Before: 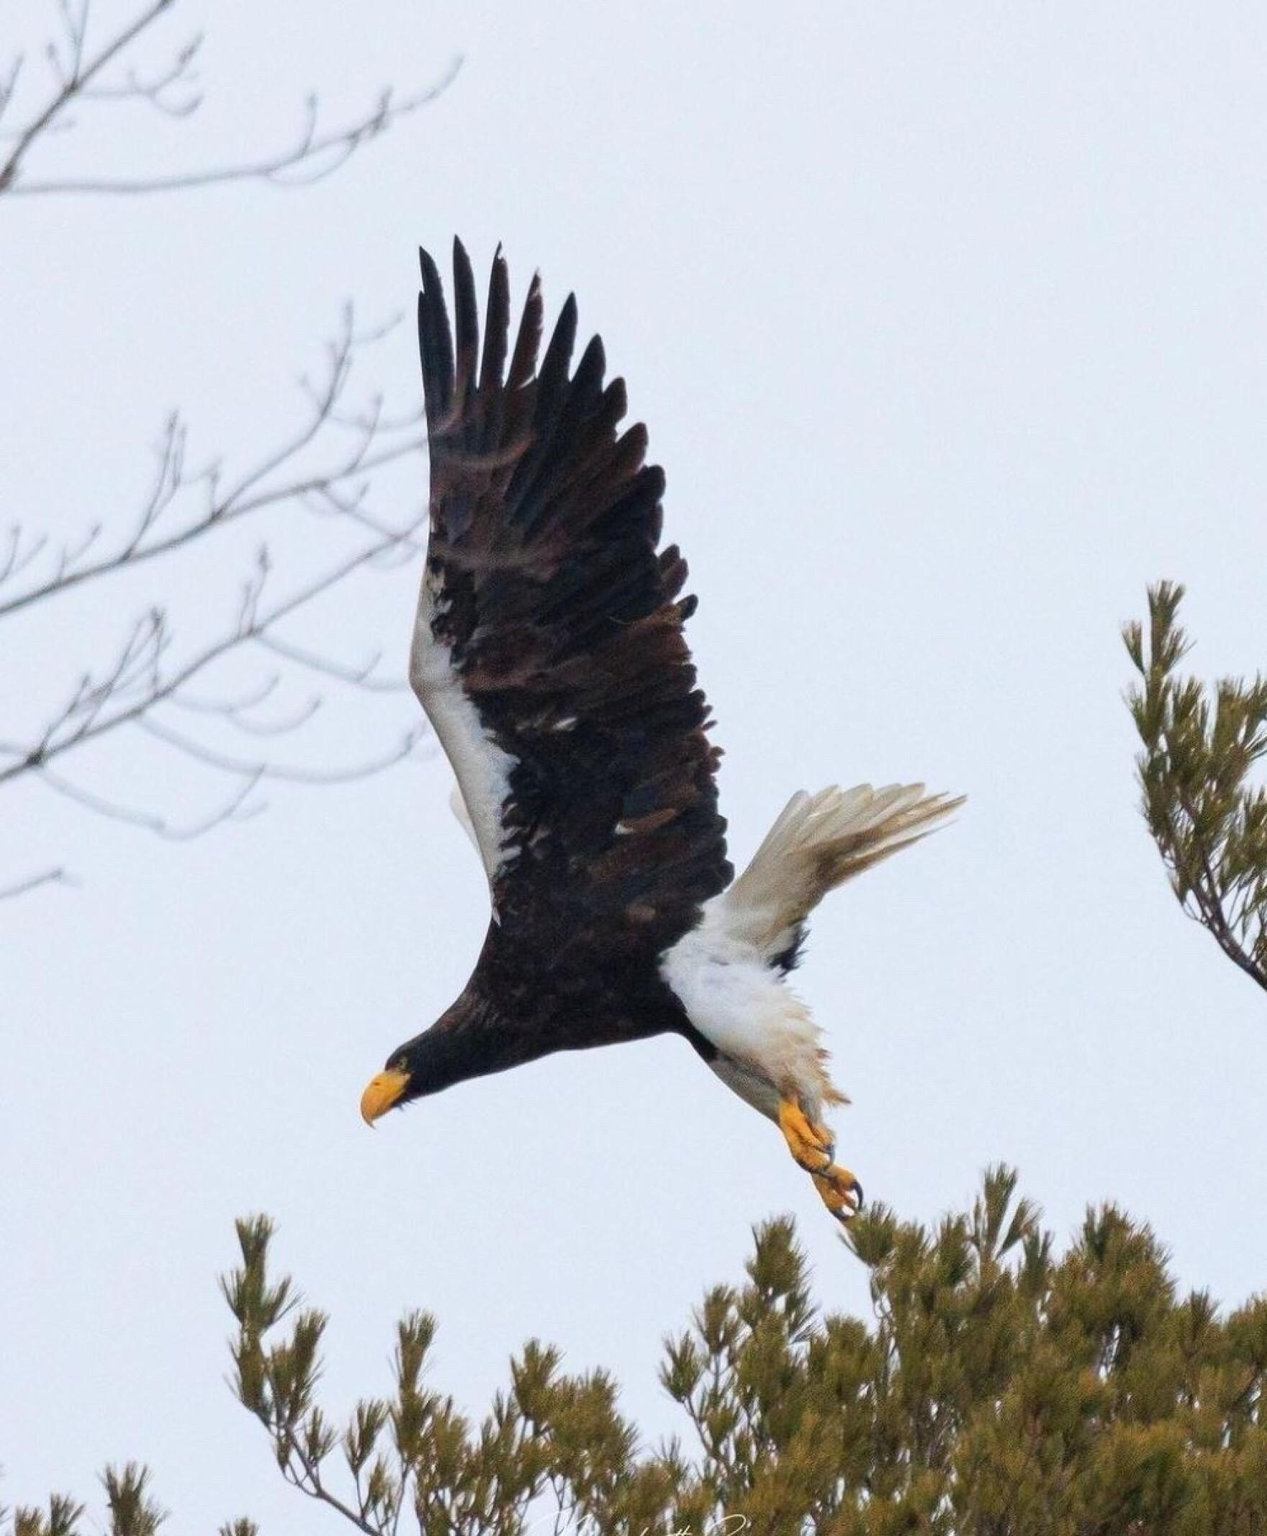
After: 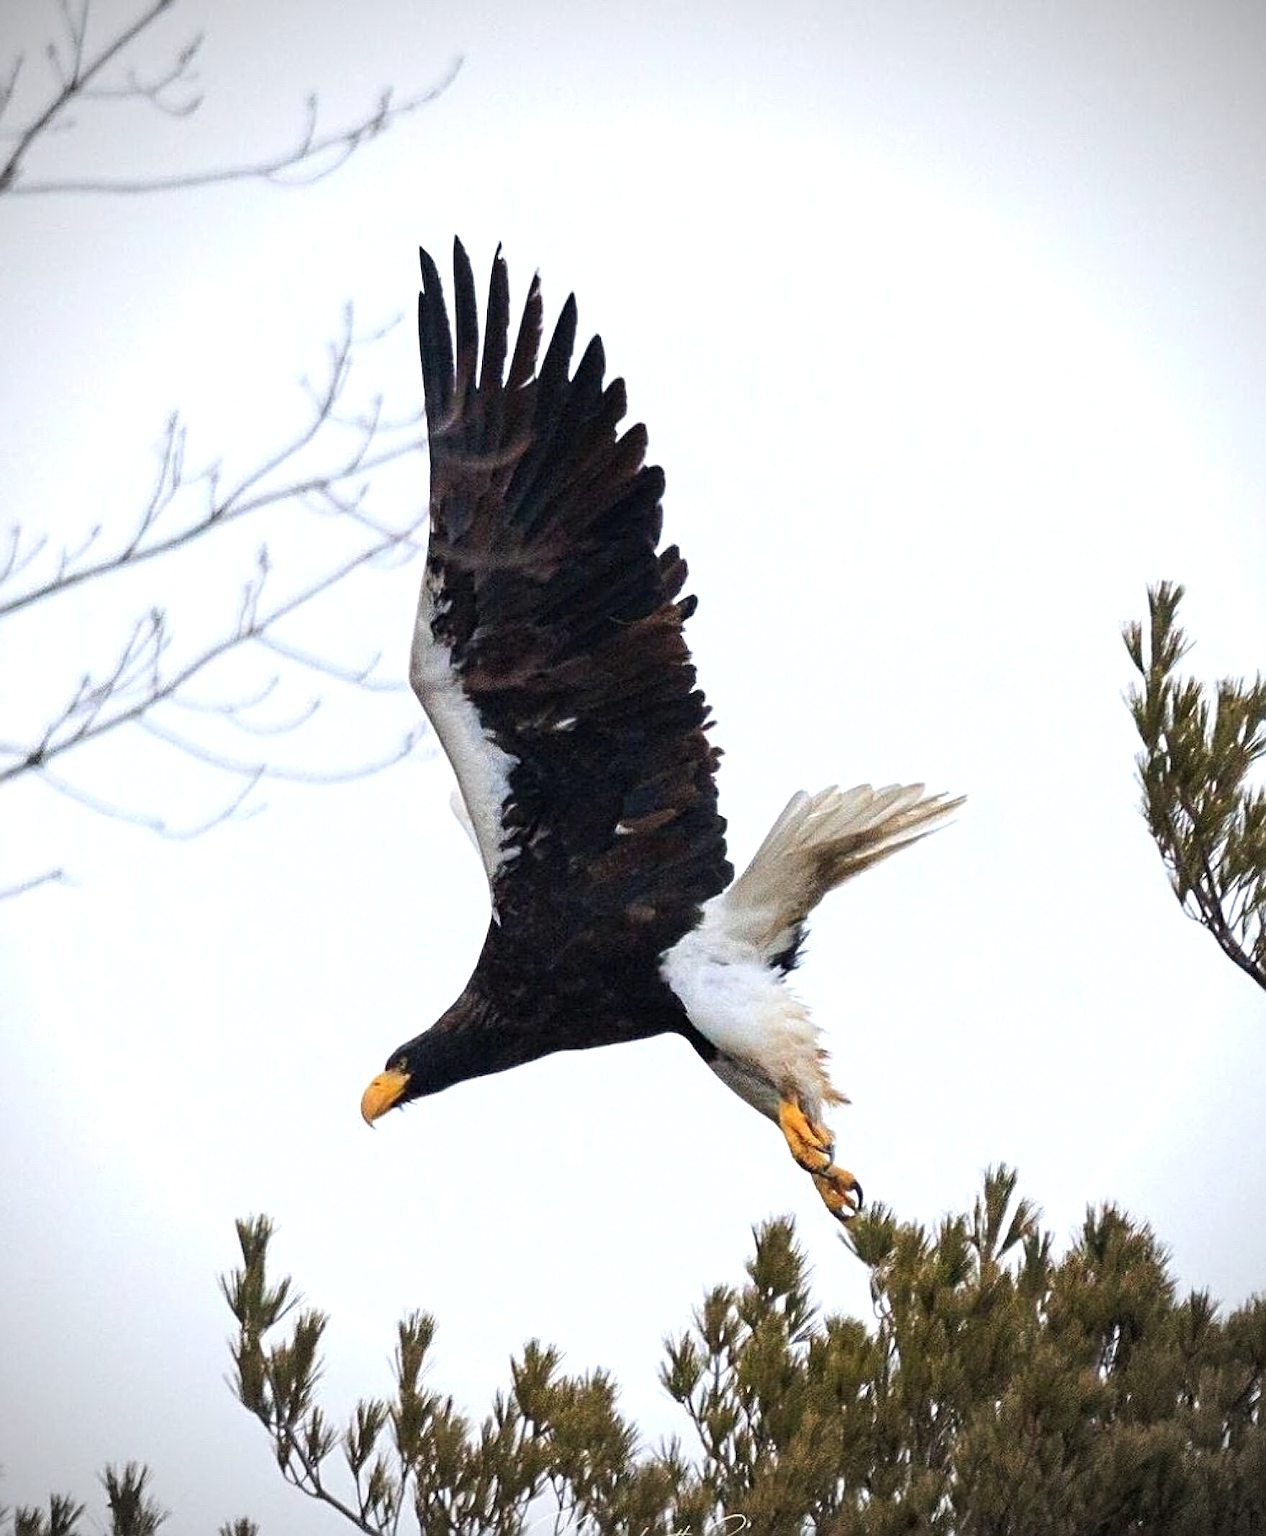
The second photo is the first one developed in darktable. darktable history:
tone equalizer: -8 EV -0.438 EV, -7 EV -0.401 EV, -6 EV -0.296 EV, -5 EV -0.204 EV, -3 EV 0.257 EV, -2 EV 0.344 EV, -1 EV 0.409 EV, +0 EV 0.395 EV, edges refinement/feathering 500, mask exposure compensation -1.57 EV, preserve details no
vignetting: brightness -0.622, saturation -0.685, unbound false
sharpen: radius 3.978
